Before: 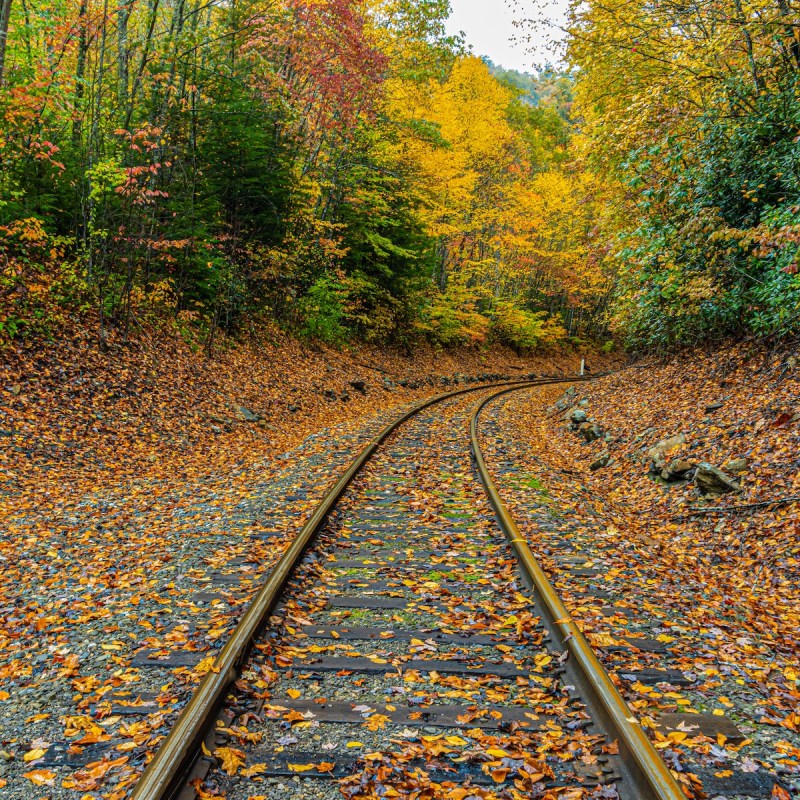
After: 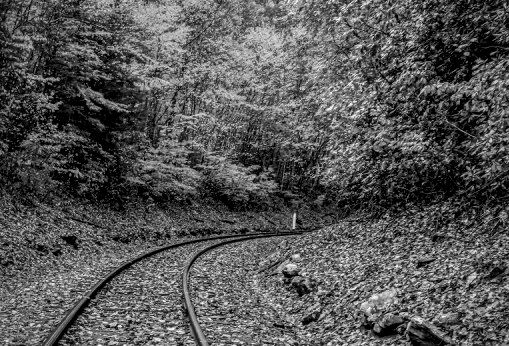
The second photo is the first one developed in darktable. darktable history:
crop: left 36.005%, top 18.293%, right 0.31%, bottom 38.444%
local contrast: highlights 60%, shadows 60%, detail 160%
color calibration: output gray [0.25, 0.35, 0.4, 0], x 0.383, y 0.372, temperature 3905.17 K
vignetting: on, module defaults
